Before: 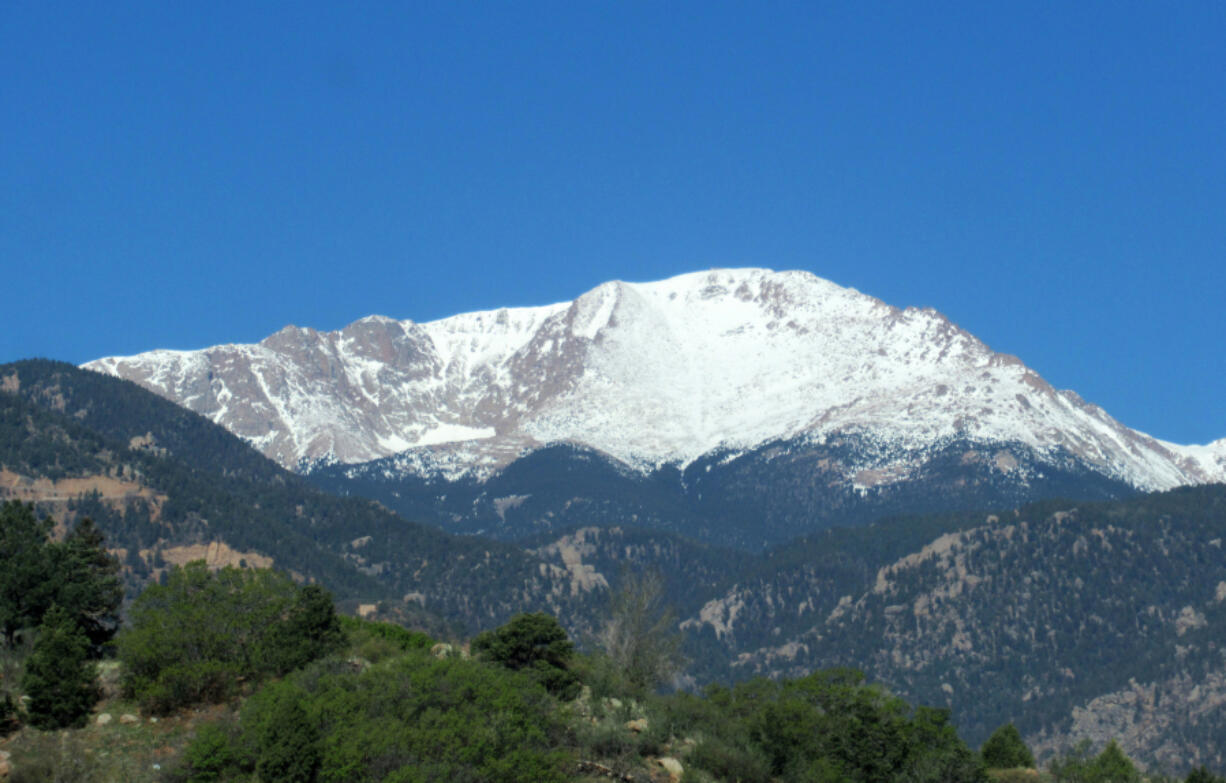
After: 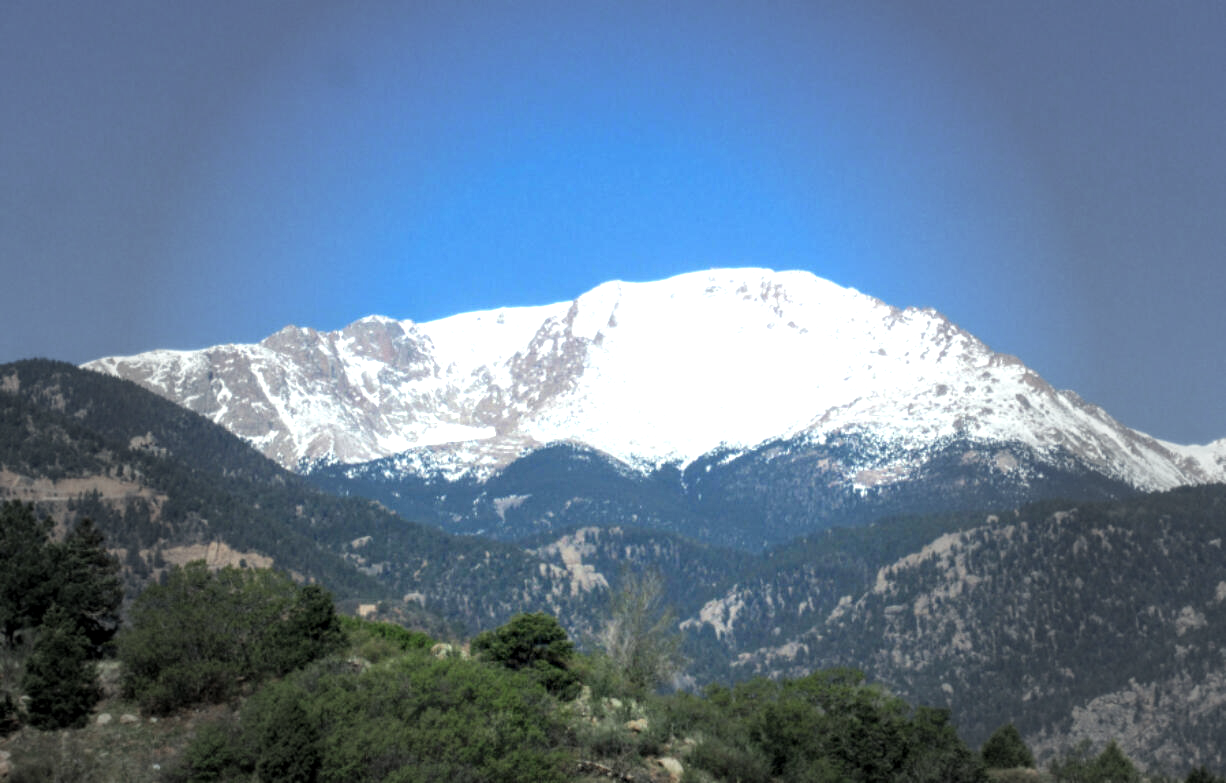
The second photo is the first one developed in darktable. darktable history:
vignetting: fall-off start 39.2%, fall-off radius 40.56%
shadows and highlights: shadows 30.84, highlights -0.094, soften with gaussian
local contrast: on, module defaults
exposure: black level correction 0, exposure 0.7 EV, compensate highlight preservation false
